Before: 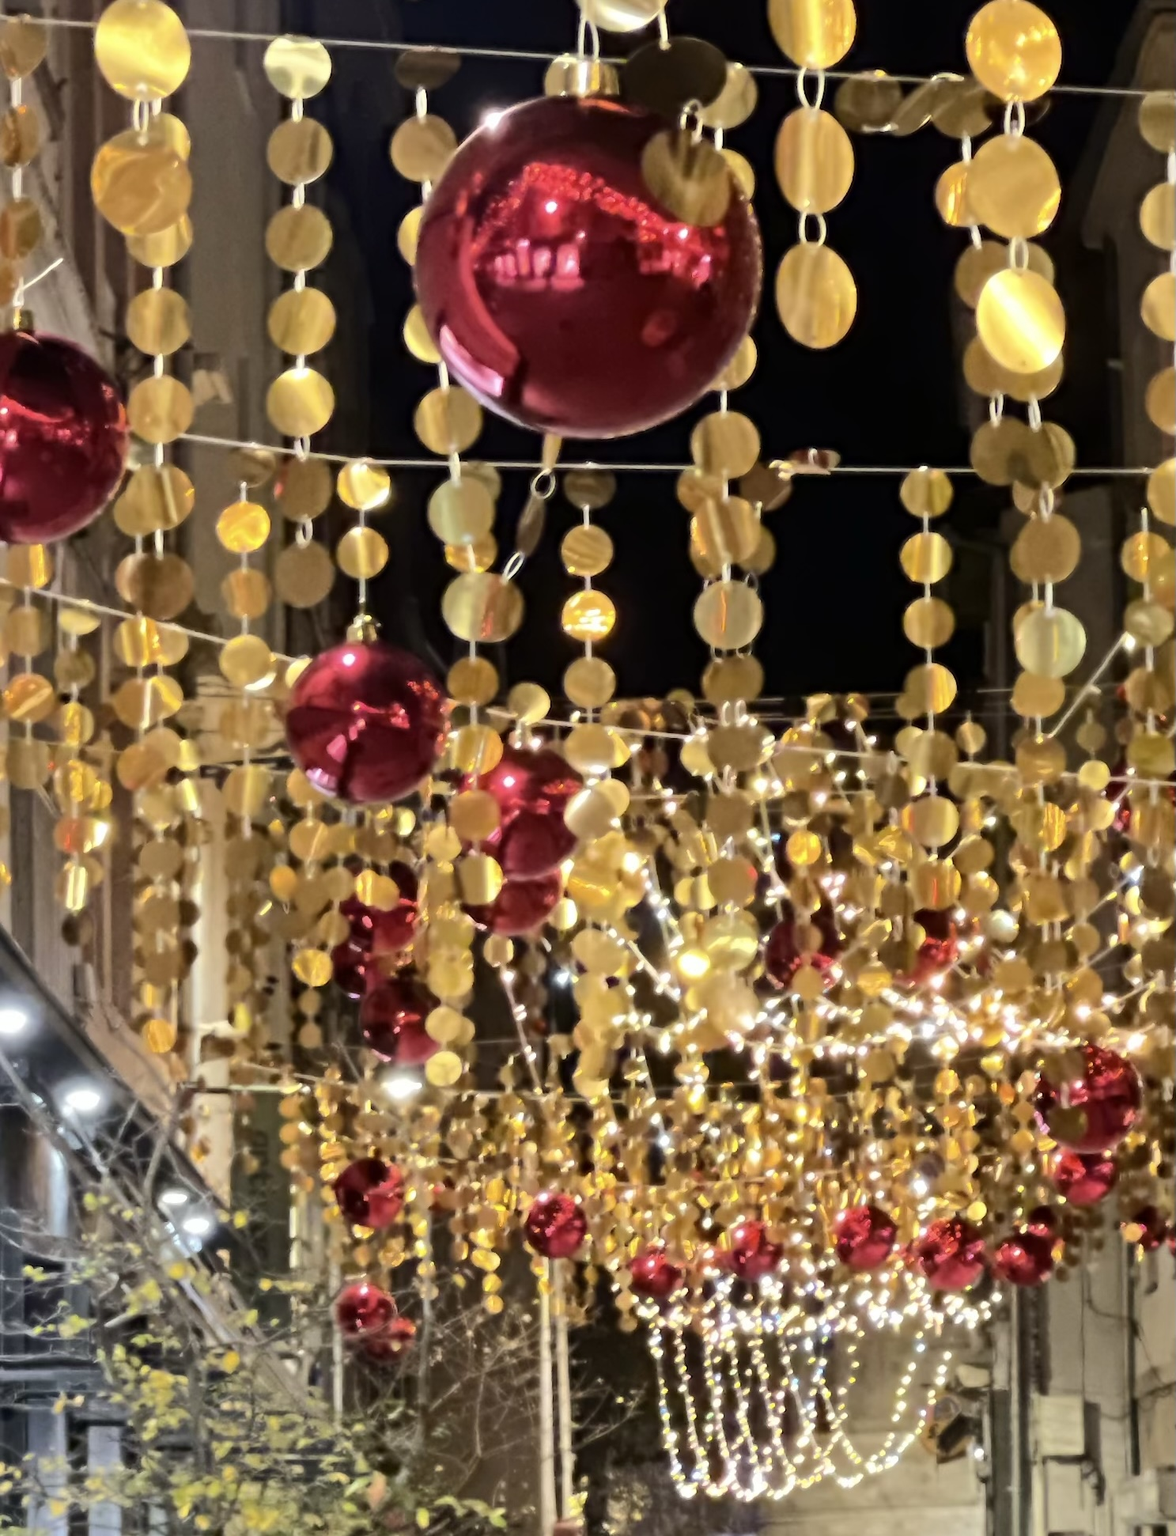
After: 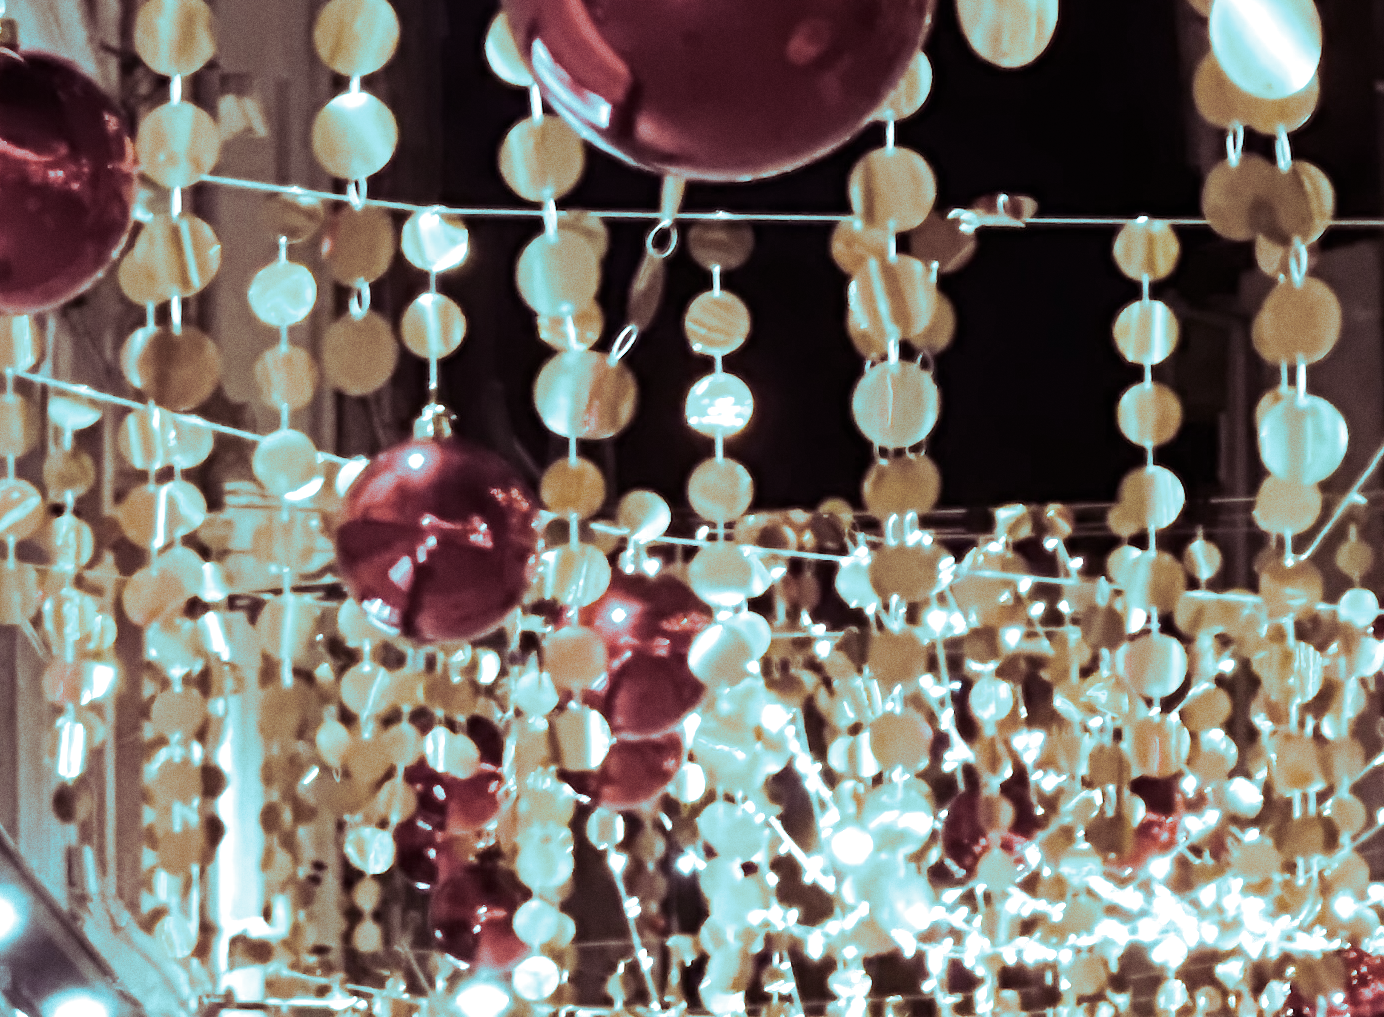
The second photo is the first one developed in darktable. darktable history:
crop: left 1.744%, top 19.225%, right 5.069%, bottom 28.357%
exposure: black level correction 0, exposure 2.138 EV, compensate exposure bias true, compensate highlight preservation false
split-toning: shadows › hue 327.6°, highlights › hue 198°, highlights › saturation 0.55, balance -21.25, compress 0%
graduated density: on, module defaults
contrast brightness saturation: contrast 0.1, saturation -0.36
grain: coarseness 0.09 ISO
color zones: curves: ch0 [(0.25, 0.5) (0.463, 0.627) (0.484, 0.637) (0.75, 0.5)]
